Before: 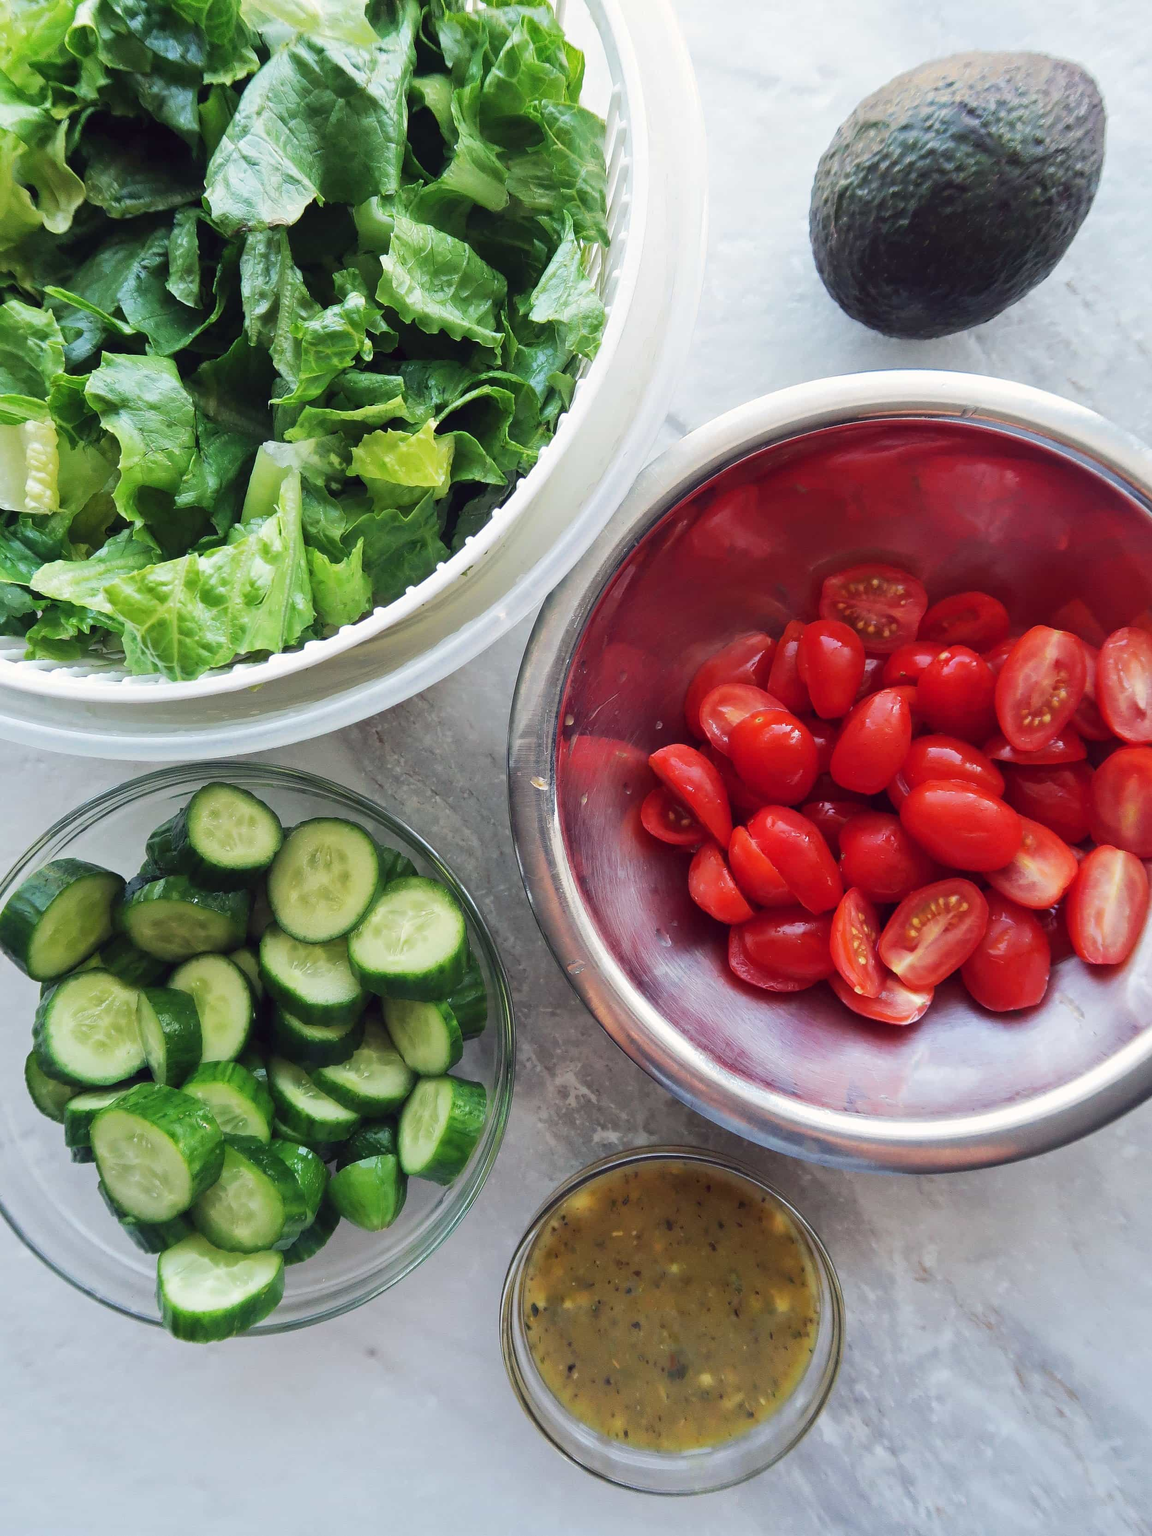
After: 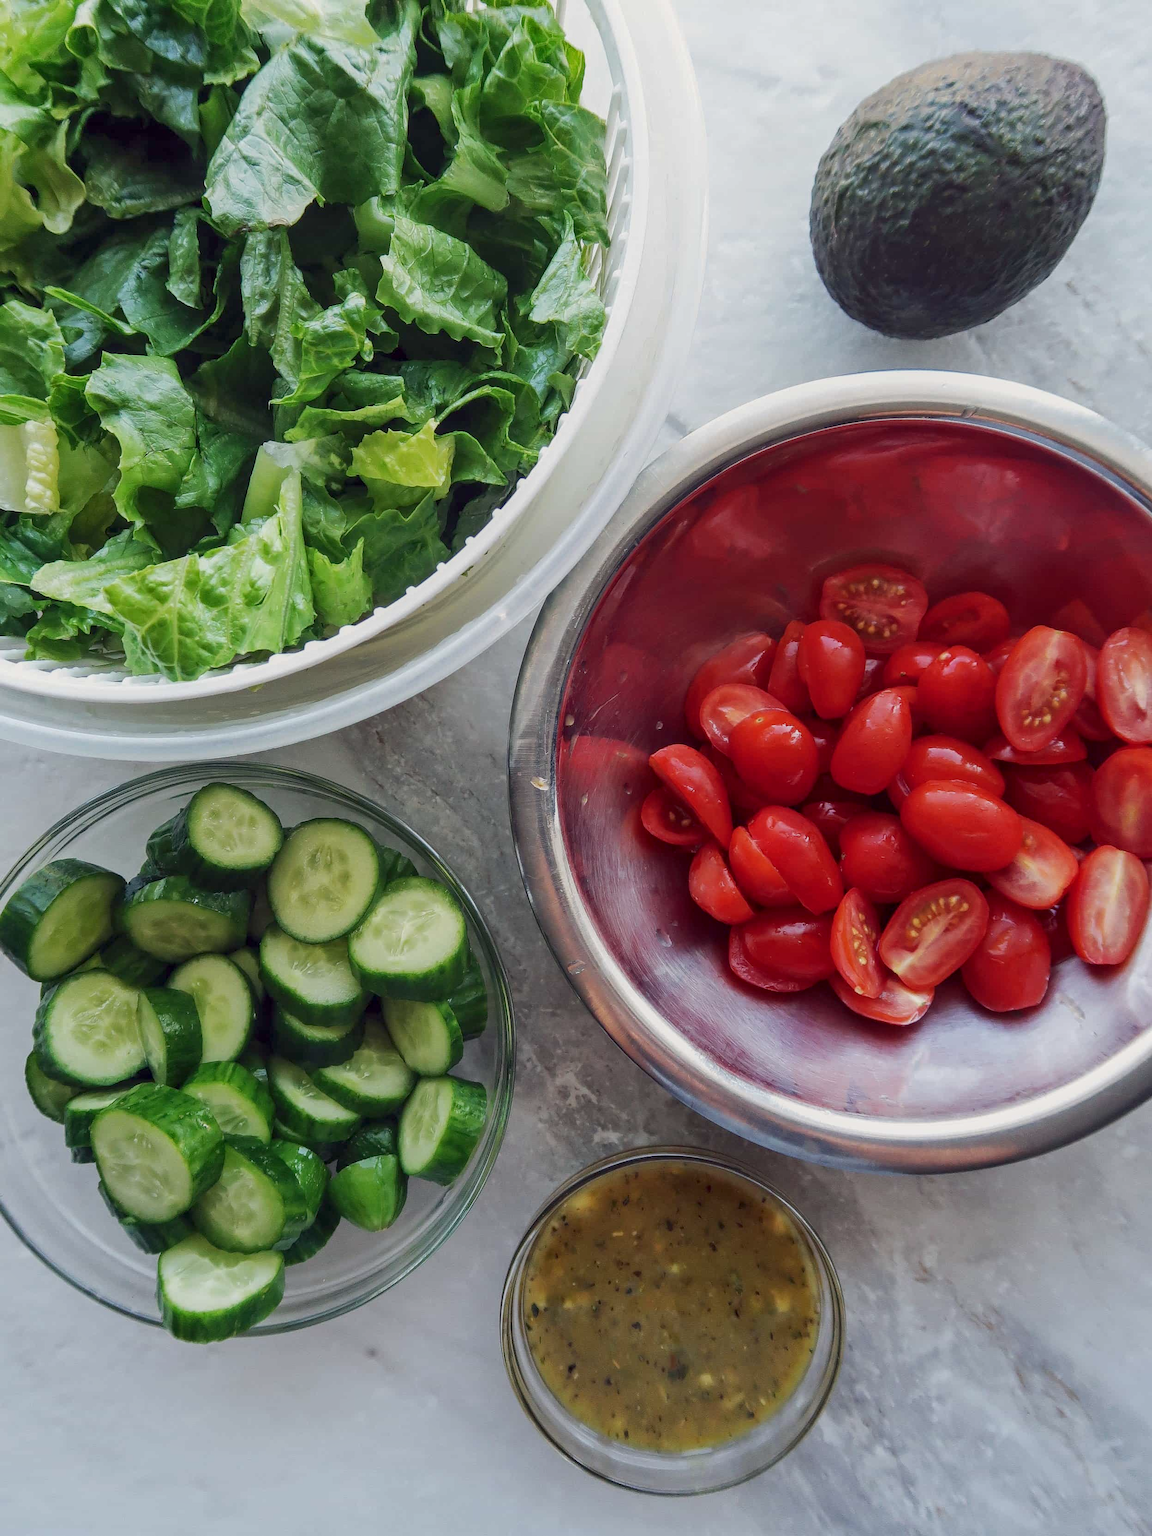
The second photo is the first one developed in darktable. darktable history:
tone equalizer: -8 EV 0.274 EV, -7 EV 0.384 EV, -6 EV 0.439 EV, -5 EV 0.247 EV, -3 EV -0.27 EV, -2 EV -0.442 EV, -1 EV -0.441 EV, +0 EV -0.225 EV, luminance estimator HSV value / RGB max
local contrast: on, module defaults
